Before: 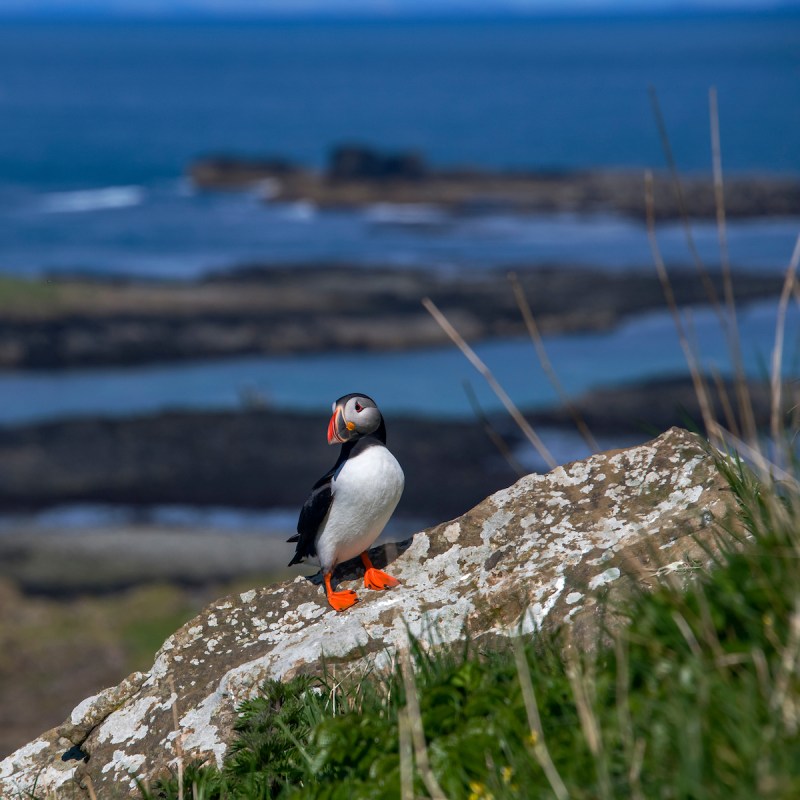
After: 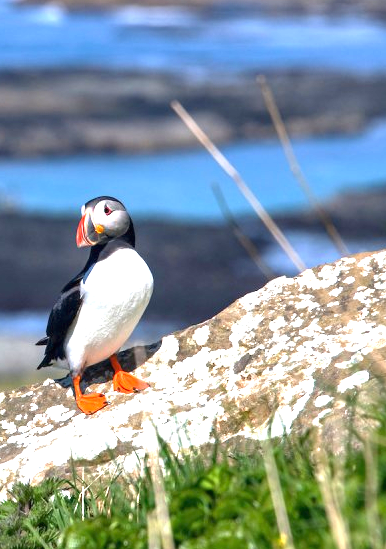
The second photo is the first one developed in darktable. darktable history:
crop: left 31.379%, top 24.658%, right 20.326%, bottom 6.628%
exposure: black level correction 0, exposure 1.741 EV, compensate exposure bias true, compensate highlight preservation false
